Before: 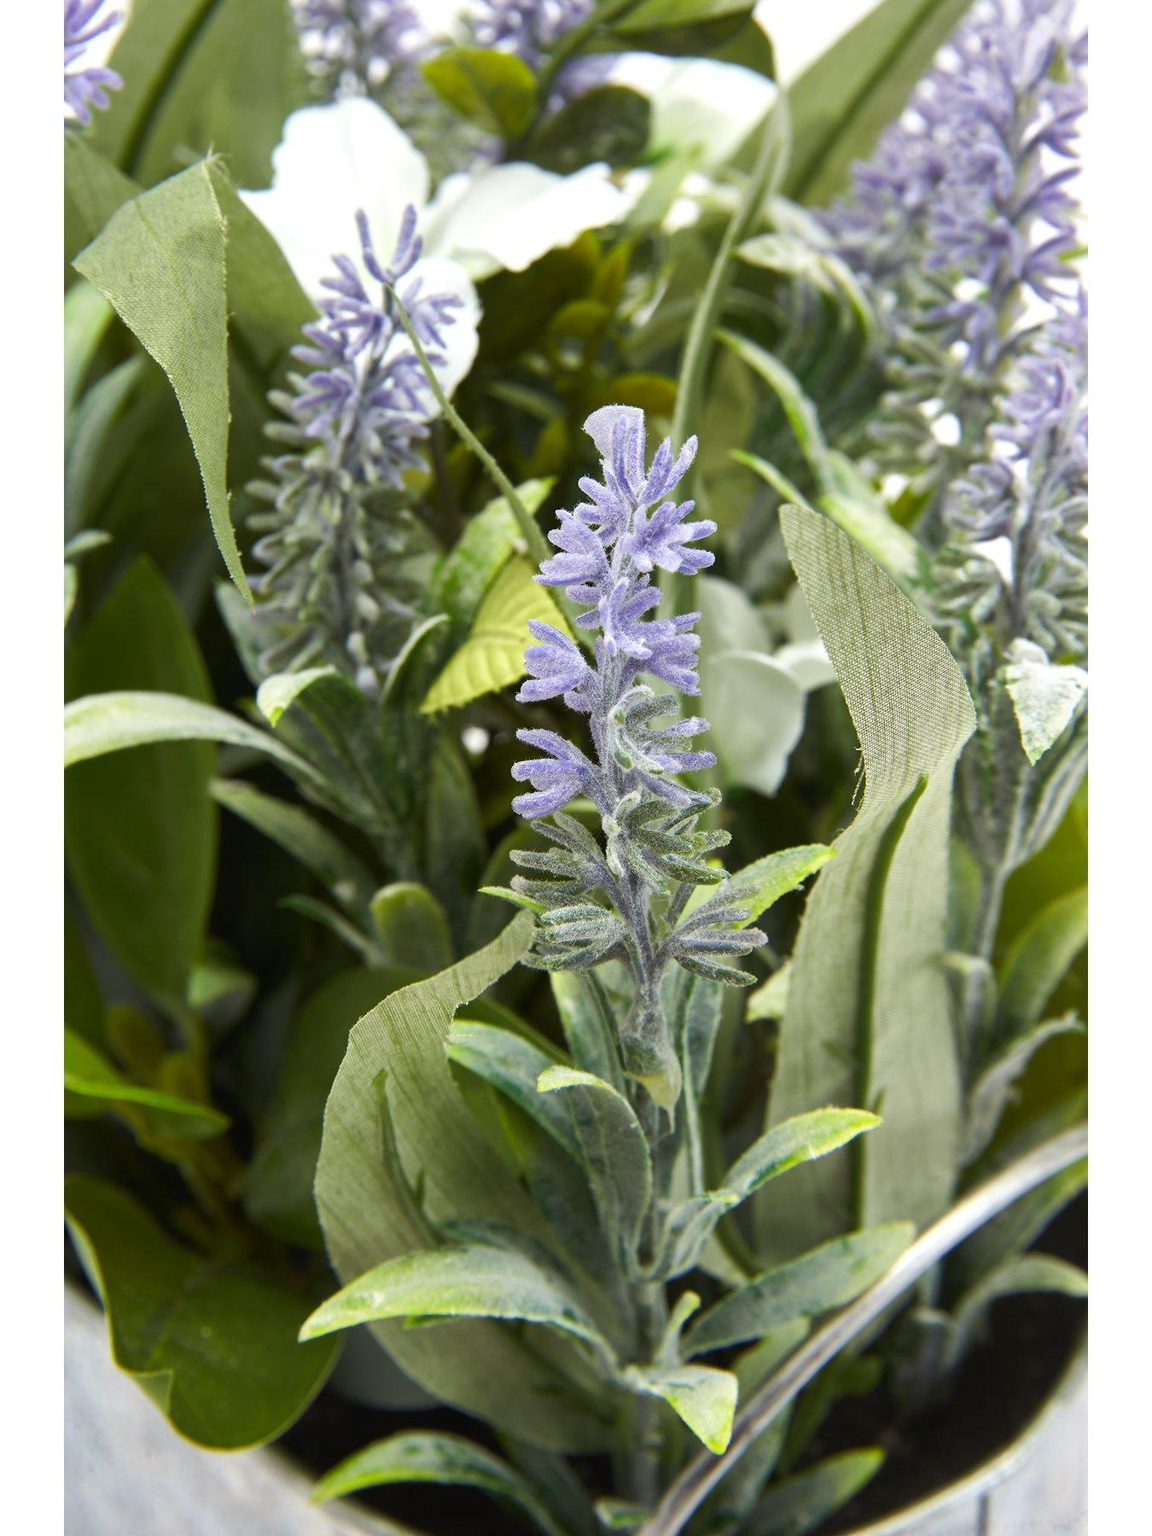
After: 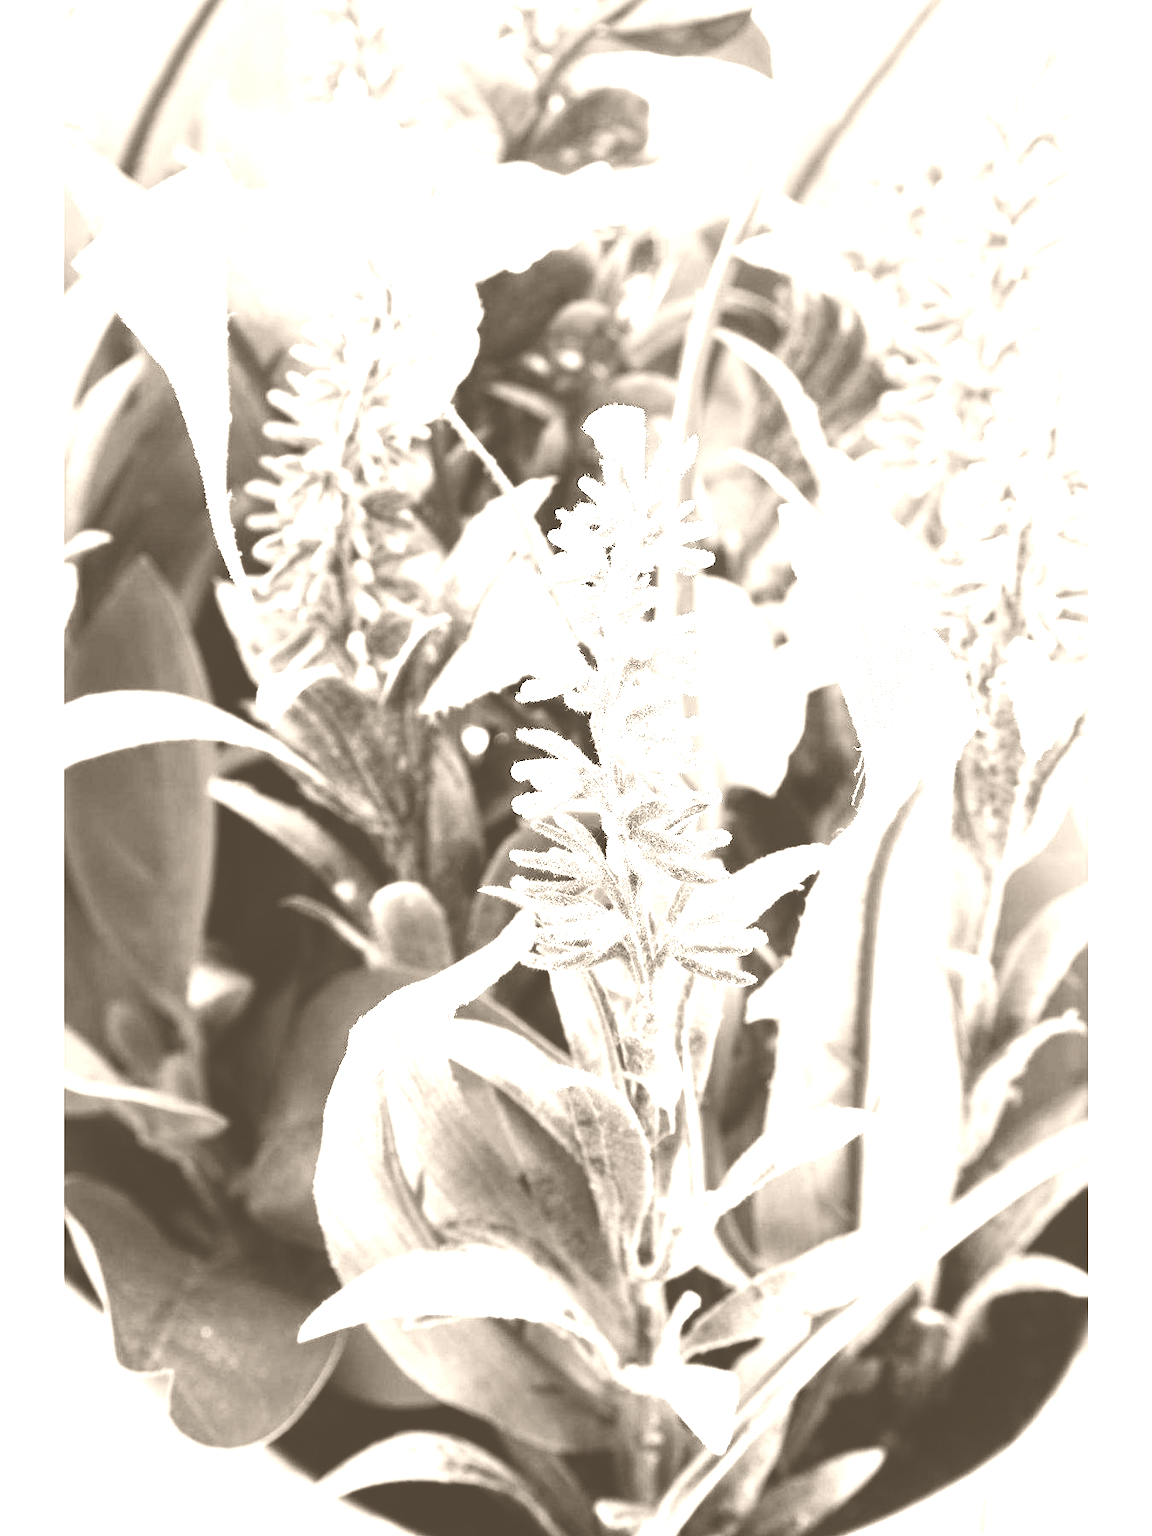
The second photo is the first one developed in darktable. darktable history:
base curve: curves: ch0 [(0, 0) (0, 0) (0.002, 0.001) (0.008, 0.003) (0.019, 0.011) (0.037, 0.037) (0.064, 0.11) (0.102, 0.232) (0.152, 0.379) (0.216, 0.524) (0.296, 0.665) (0.394, 0.789) (0.512, 0.881) (0.651, 0.945) (0.813, 0.986) (1, 1)], preserve colors none
colorize: hue 34.49°, saturation 35.33%, source mix 100%, version 1
